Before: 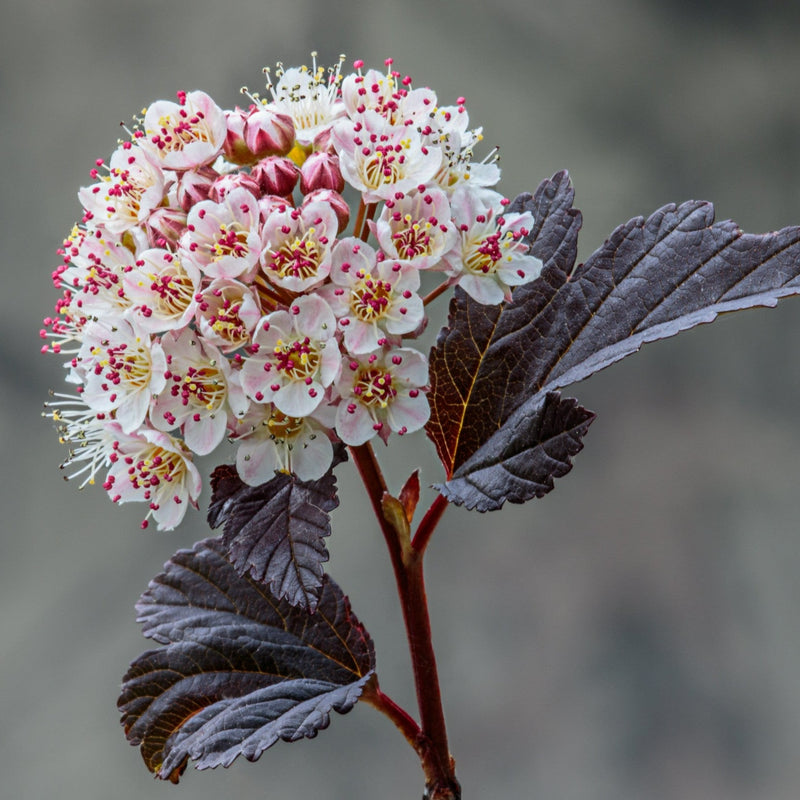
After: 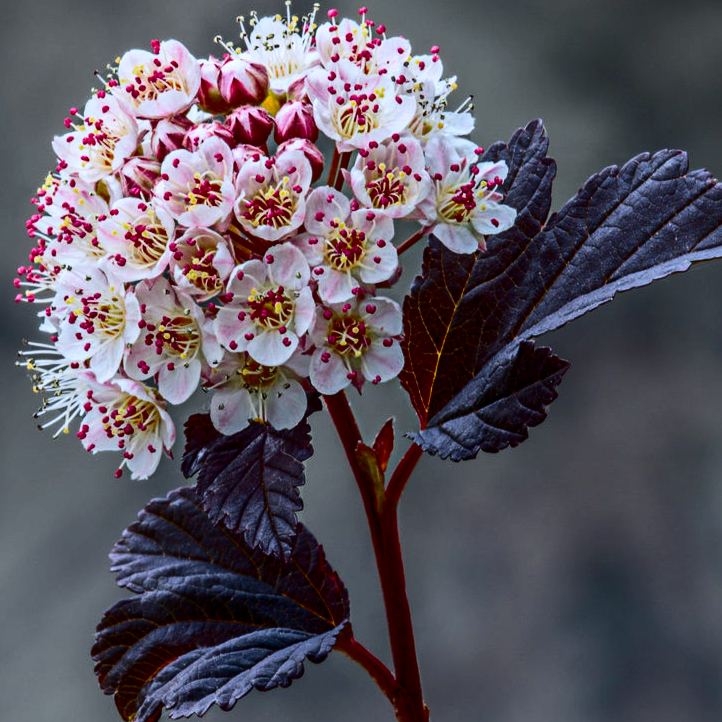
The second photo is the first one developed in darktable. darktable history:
crop: left 3.305%, top 6.436%, right 6.389%, bottom 3.258%
color calibration: illuminant as shot in camera, x 0.358, y 0.373, temperature 4628.91 K
contrast brightness saturation: contrast 0.22, brightness -0.19, saturation 0.24
